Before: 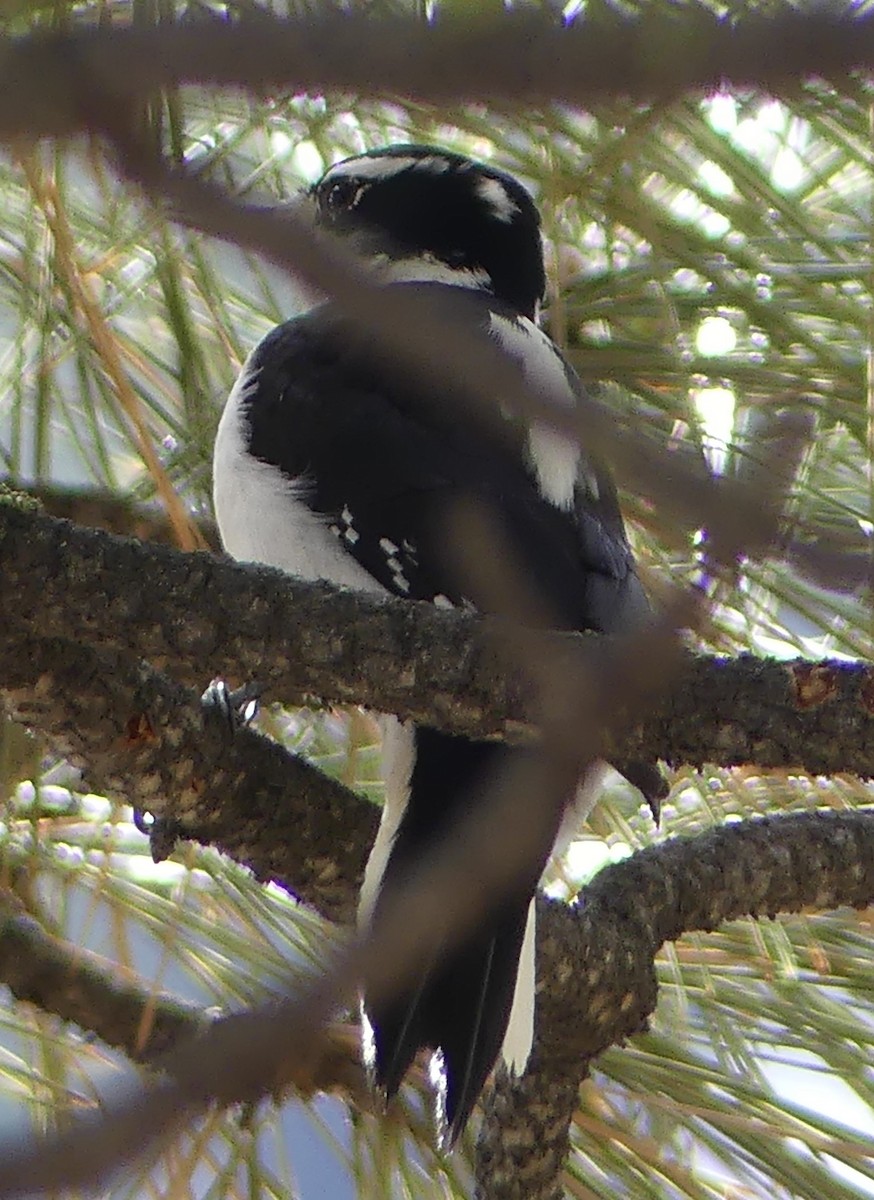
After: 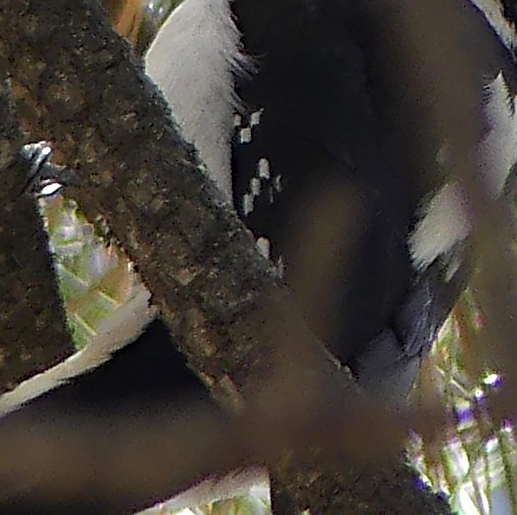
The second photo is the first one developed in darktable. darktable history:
haze removal: adaptive false
sharpen: on, module defaults
crop and rotate: angle -44.45°, top 16.354%, right 0.811%, bottom 11.645%
